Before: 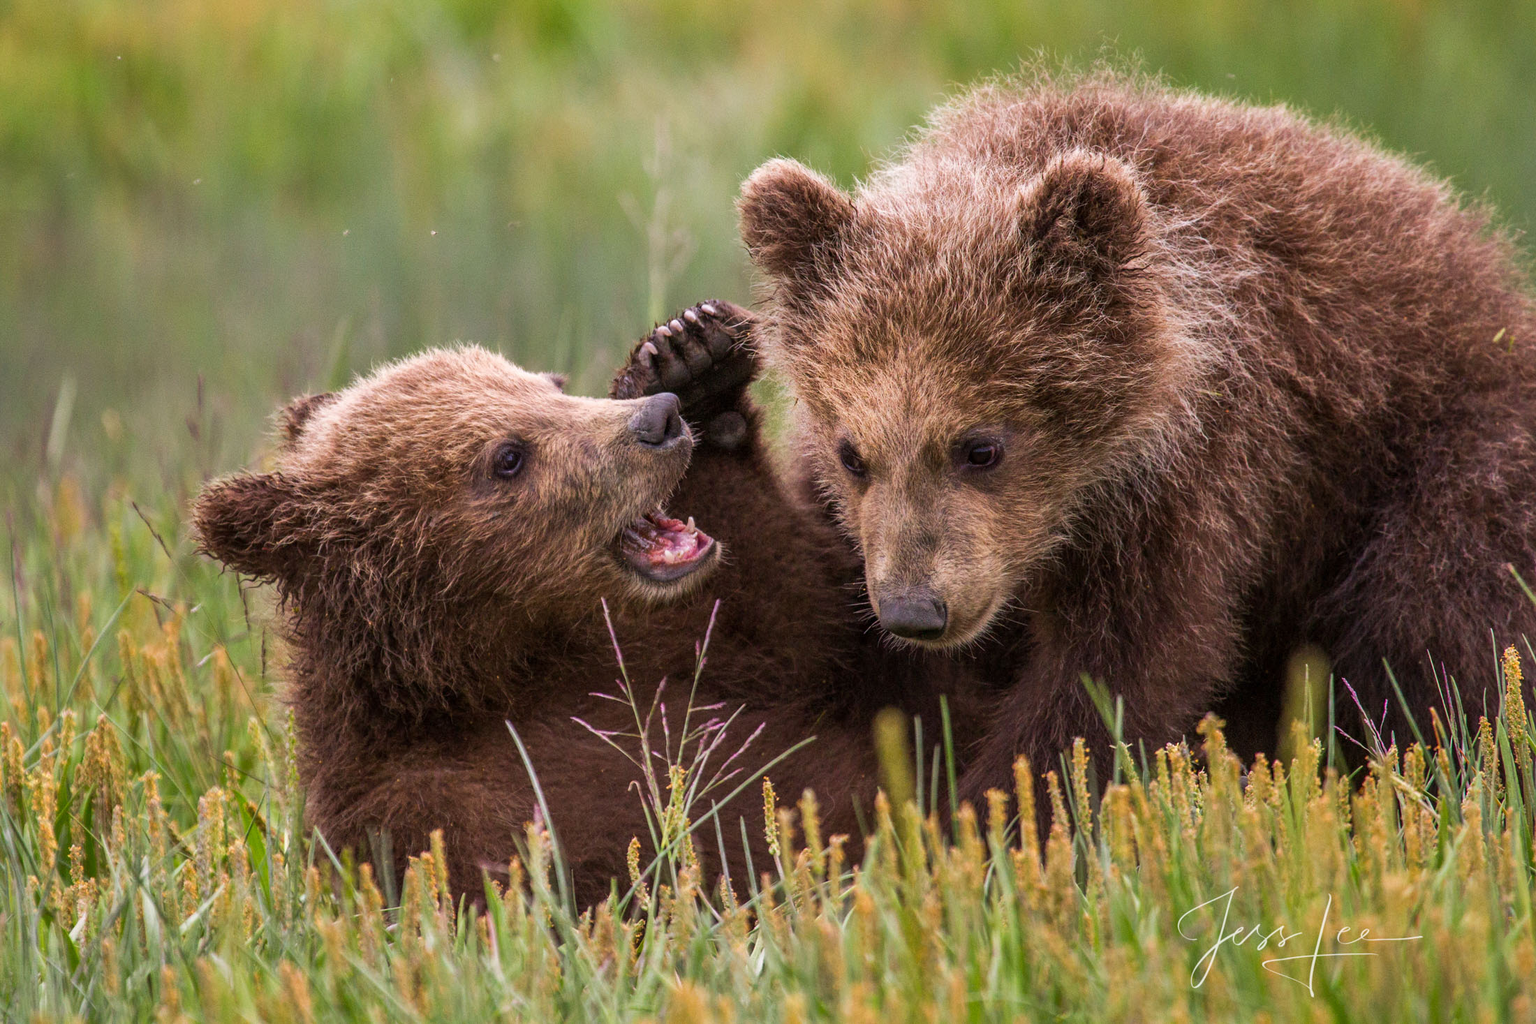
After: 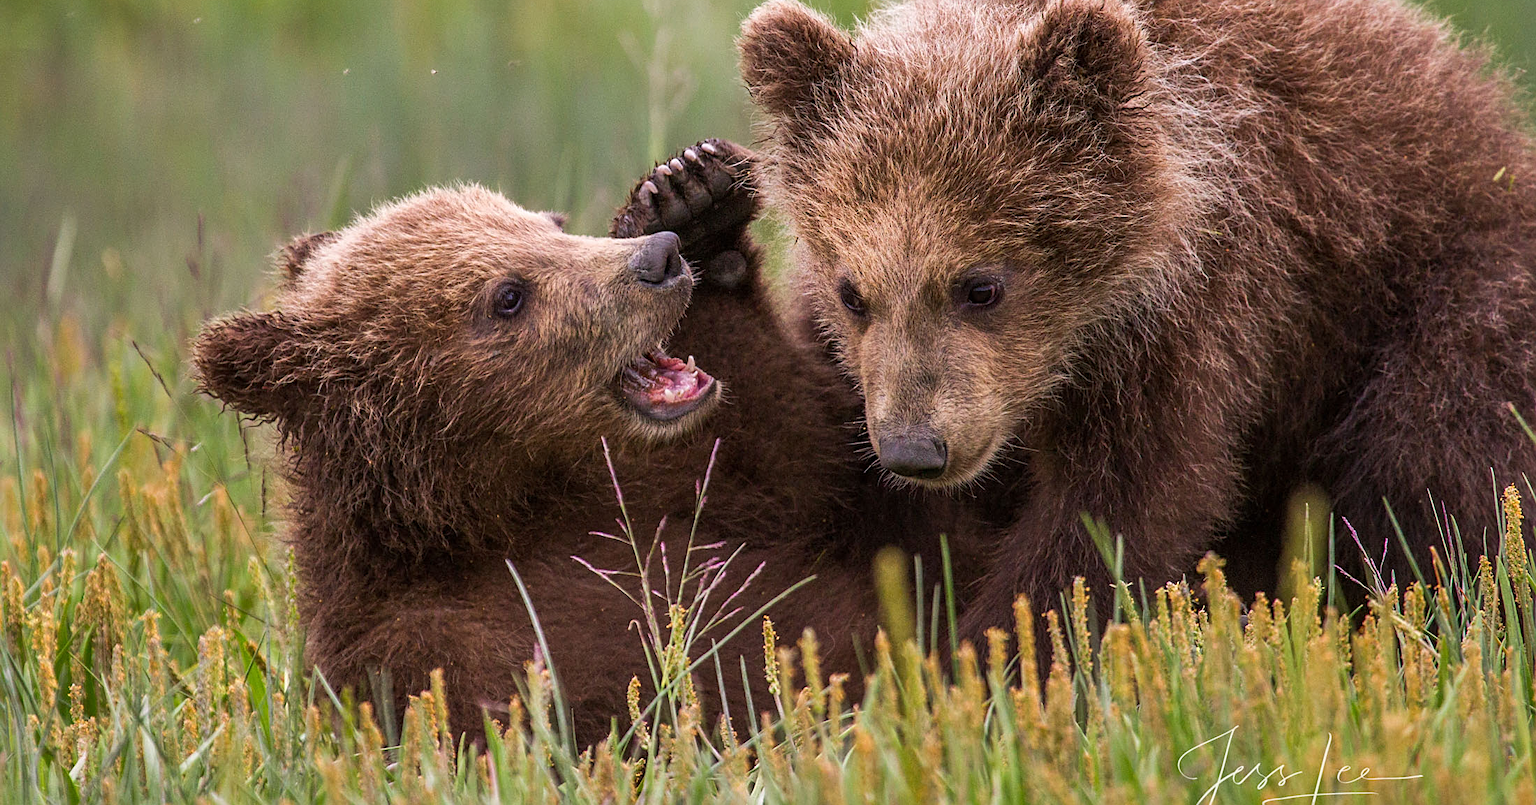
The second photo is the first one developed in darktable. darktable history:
sharpen: on, module defaults
crop and rotate: top 15.774%, bottom 5.506%
